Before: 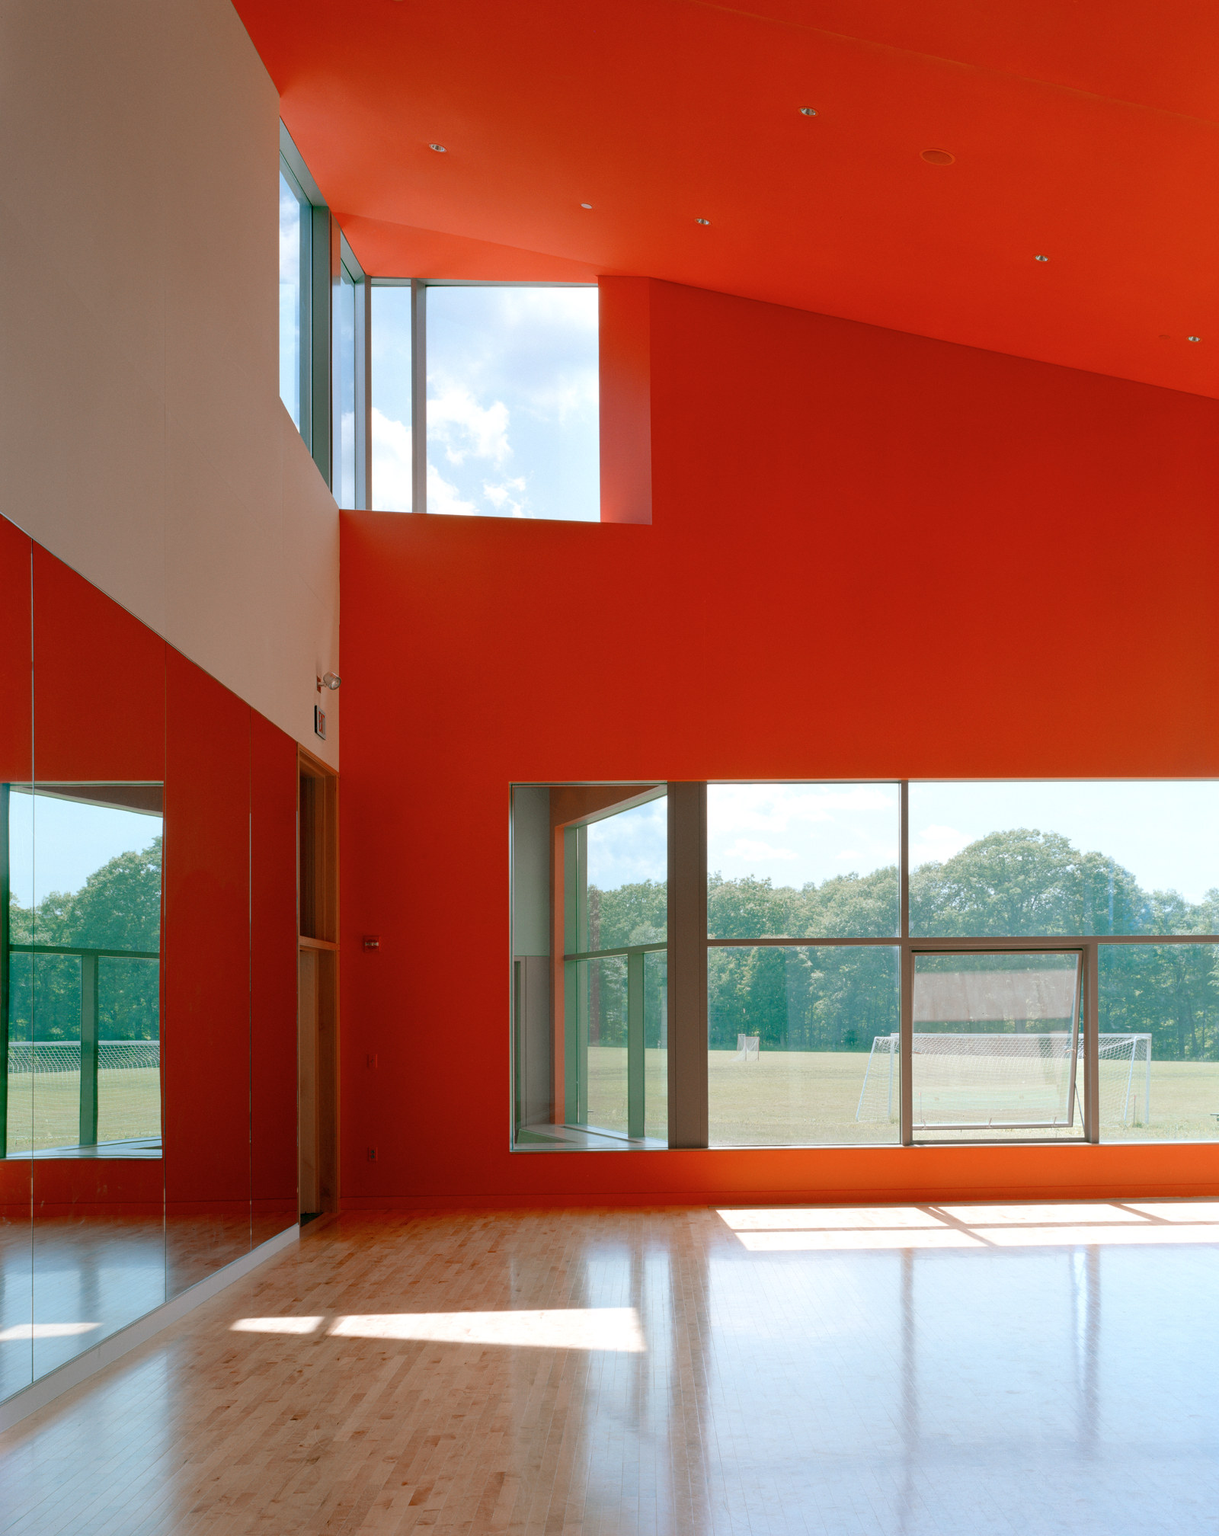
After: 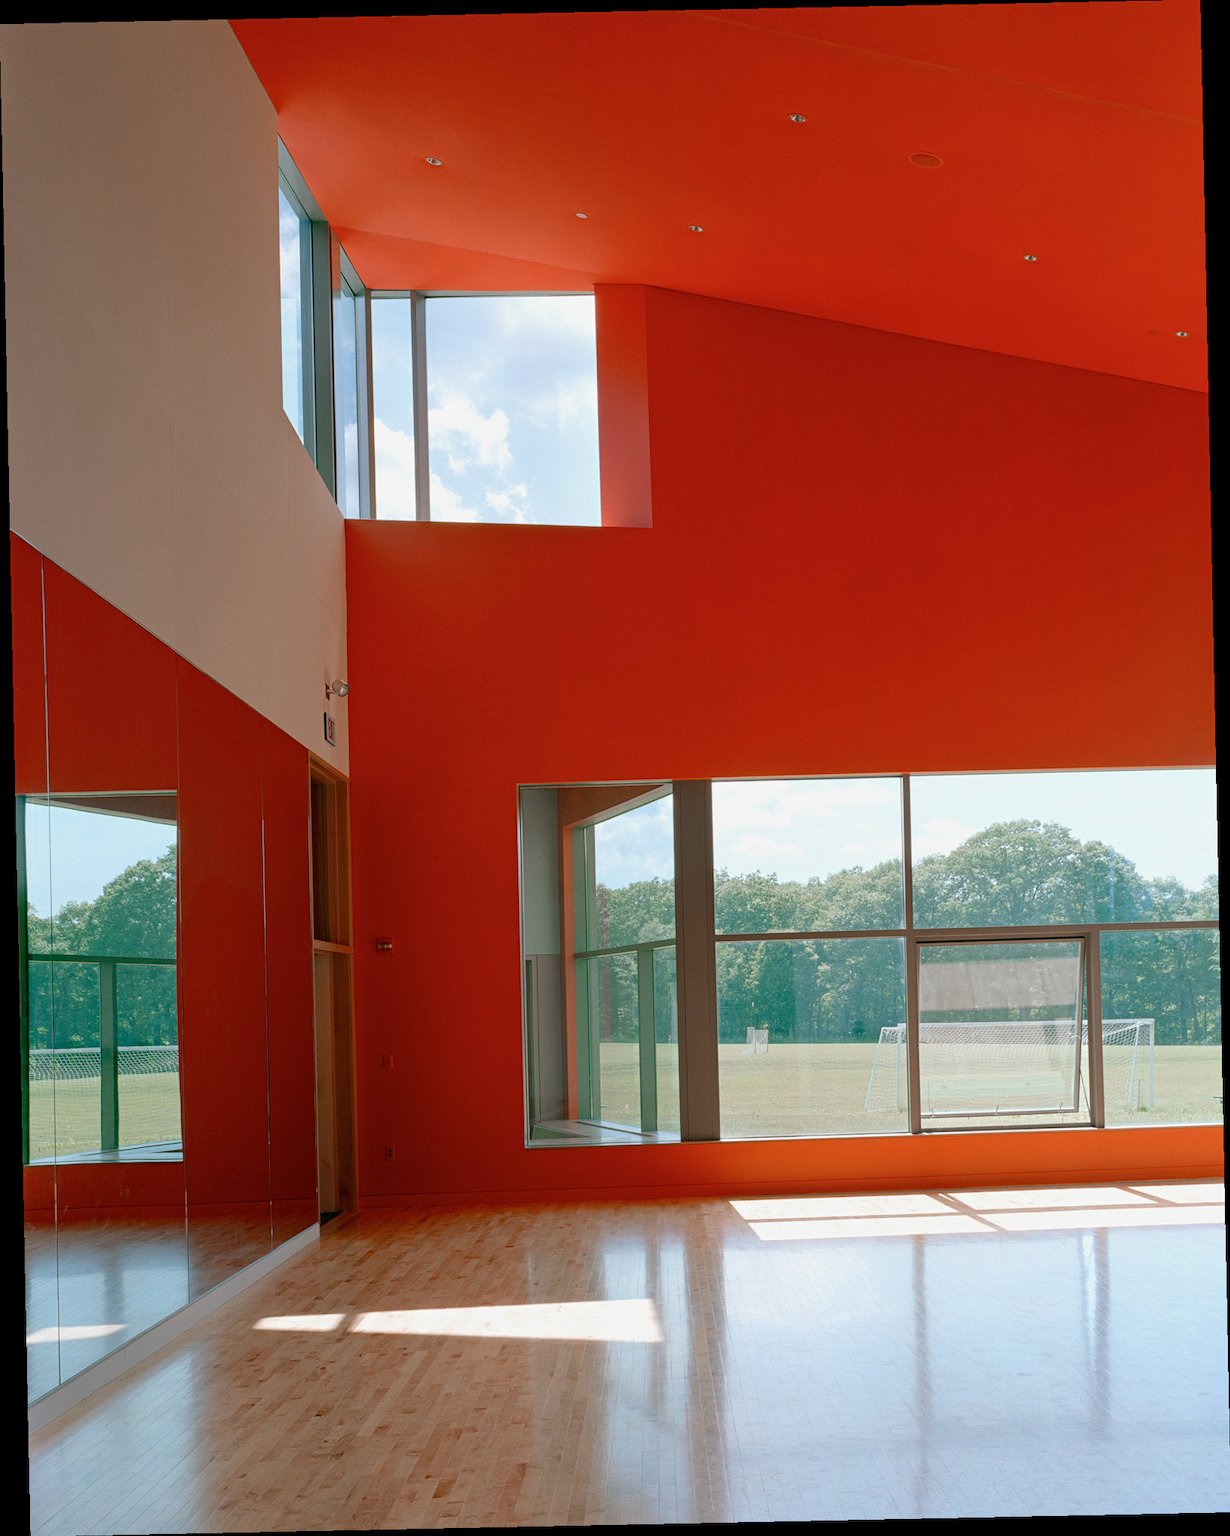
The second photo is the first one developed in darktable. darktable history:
contrast equalizer: y [[0.5, 0.5, 0.5, 0.512, 0.552, 0.62], [0.5 ×6], [0.5 ×4, 0.504, 0.553], [0 ×6], [0 ×6]]
exposure: exposure -0.151 EV, compensate highlight preservation false
rotate and perspective: rotation -1.17°, automatic cropping off
